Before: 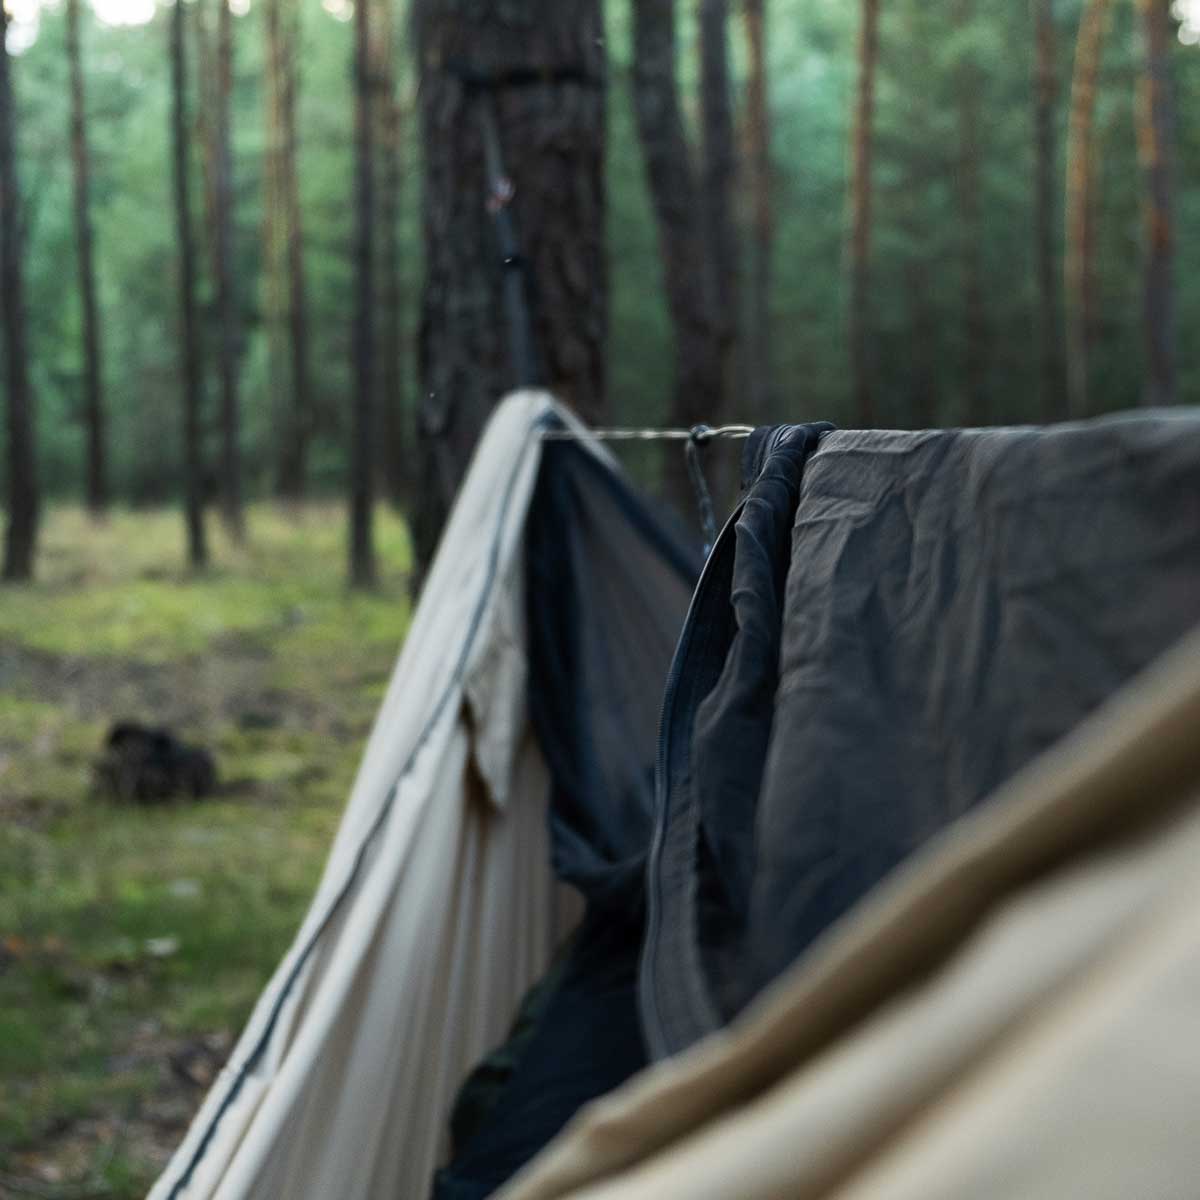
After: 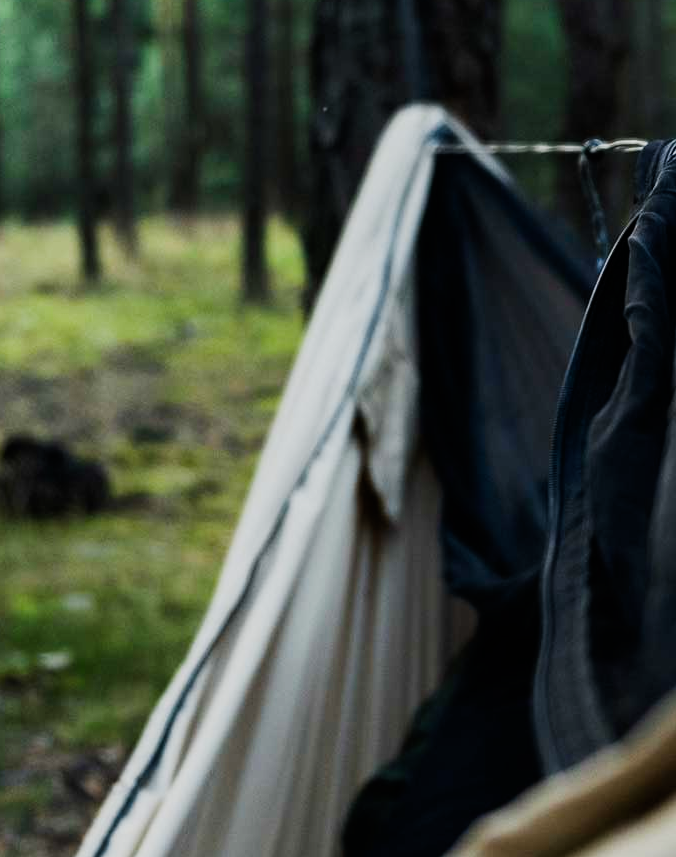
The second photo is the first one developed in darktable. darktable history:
crop: left 8.966%, top 23.852%, right 34.699%, bottom 4.703%
sigmoid: contrast 1.7
